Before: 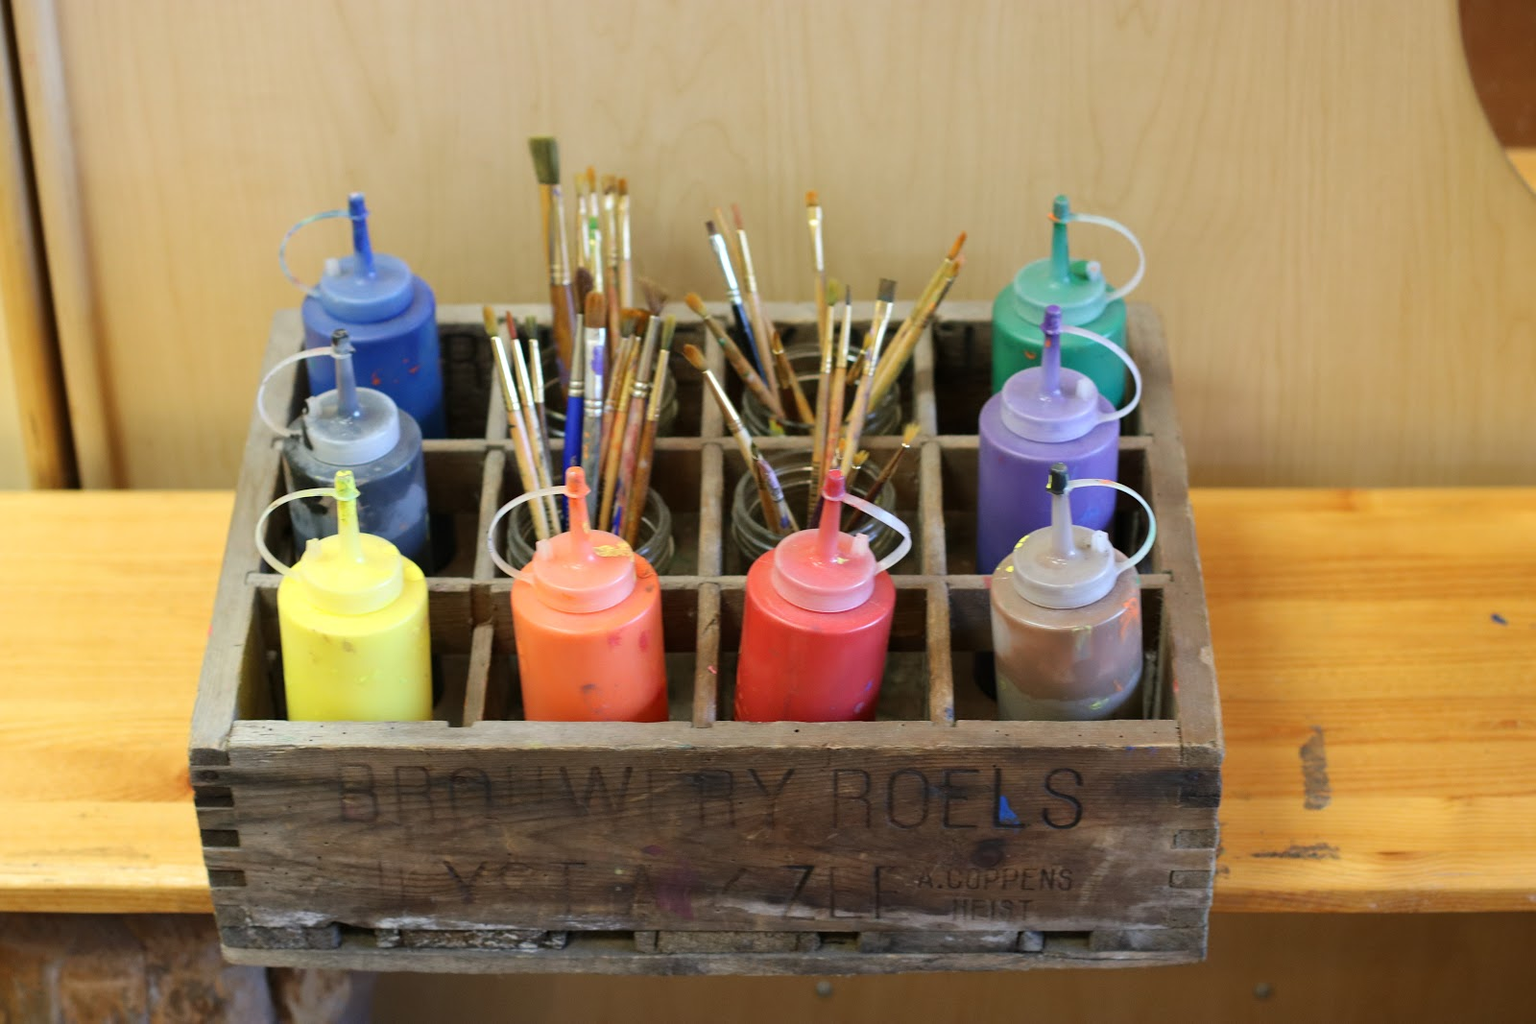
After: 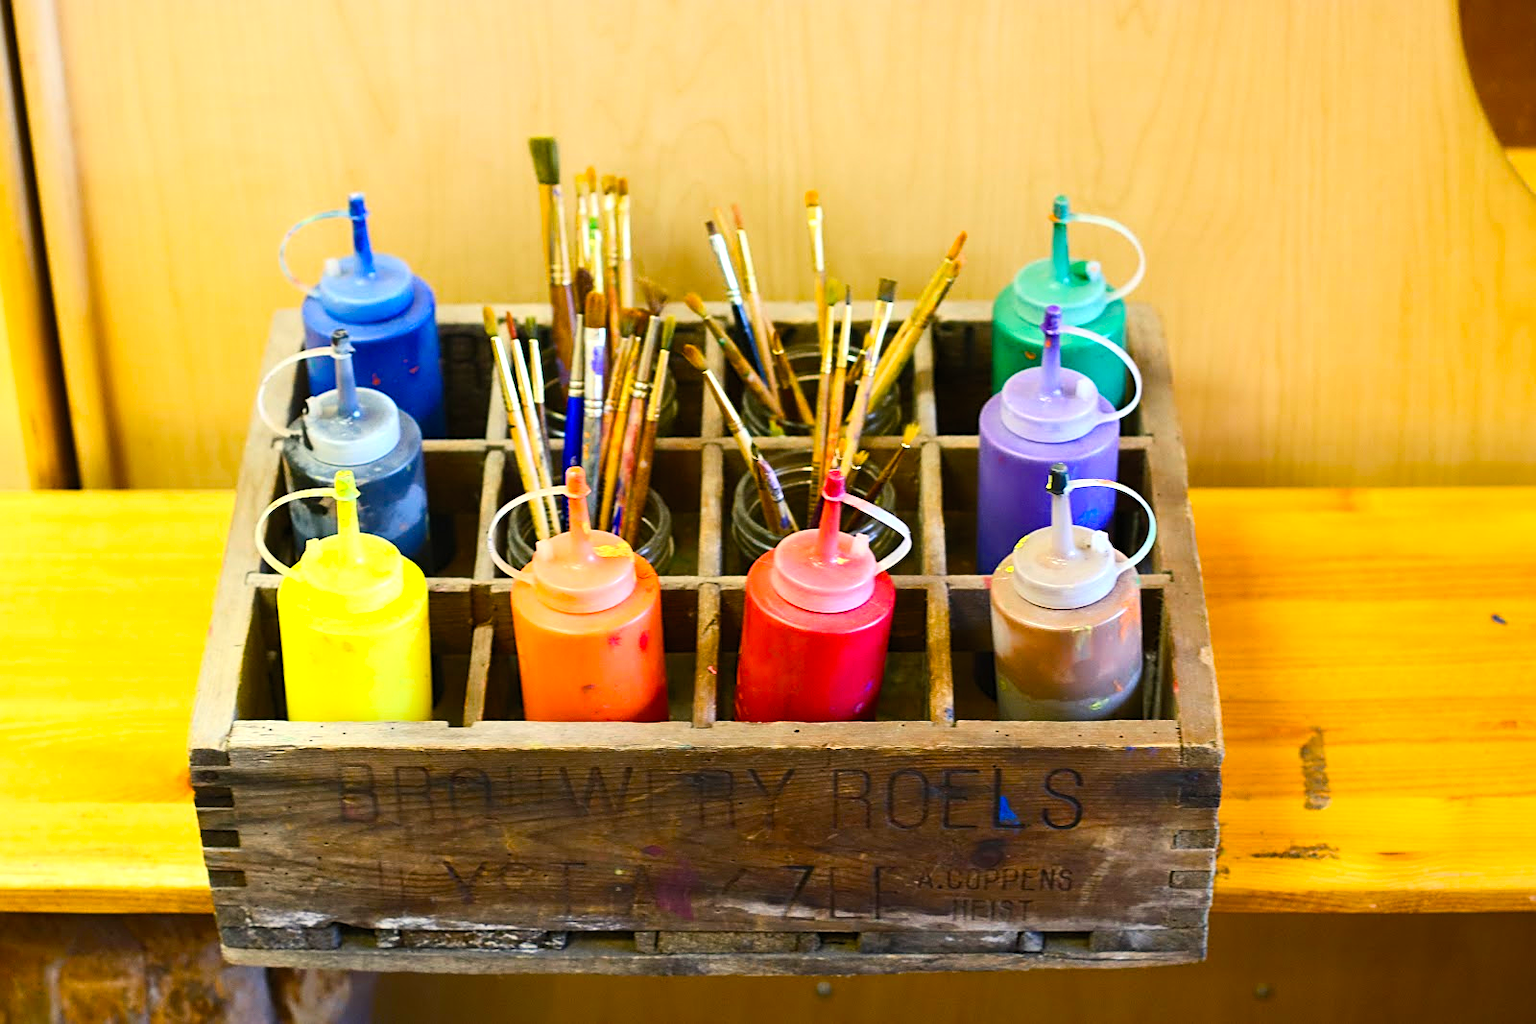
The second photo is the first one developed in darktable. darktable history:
sharpen: on, module defaults
contrast brightness saturation: contrast 0.205, brightness 0.146, saturation 0.135
color balance rgb: highlights gain › chroma 2.984%, highlights gain › hue 78.56°, linear chroma grading › global chroma 15.604%, perceptual saturation grading › global saturation 23.666%, perceptual saturation grading › highlights -23.612%, perceptual saturation grading › mid-tones 23.733%, perceptual saturation grading › shadows 40.142%, perceptual brilliance grading › highlights 13.188%, perceptual brilliance grading › mid-tones 8.482%, perceptual brilliance grading › shadows -17.294%, global vibrance 9.601%
